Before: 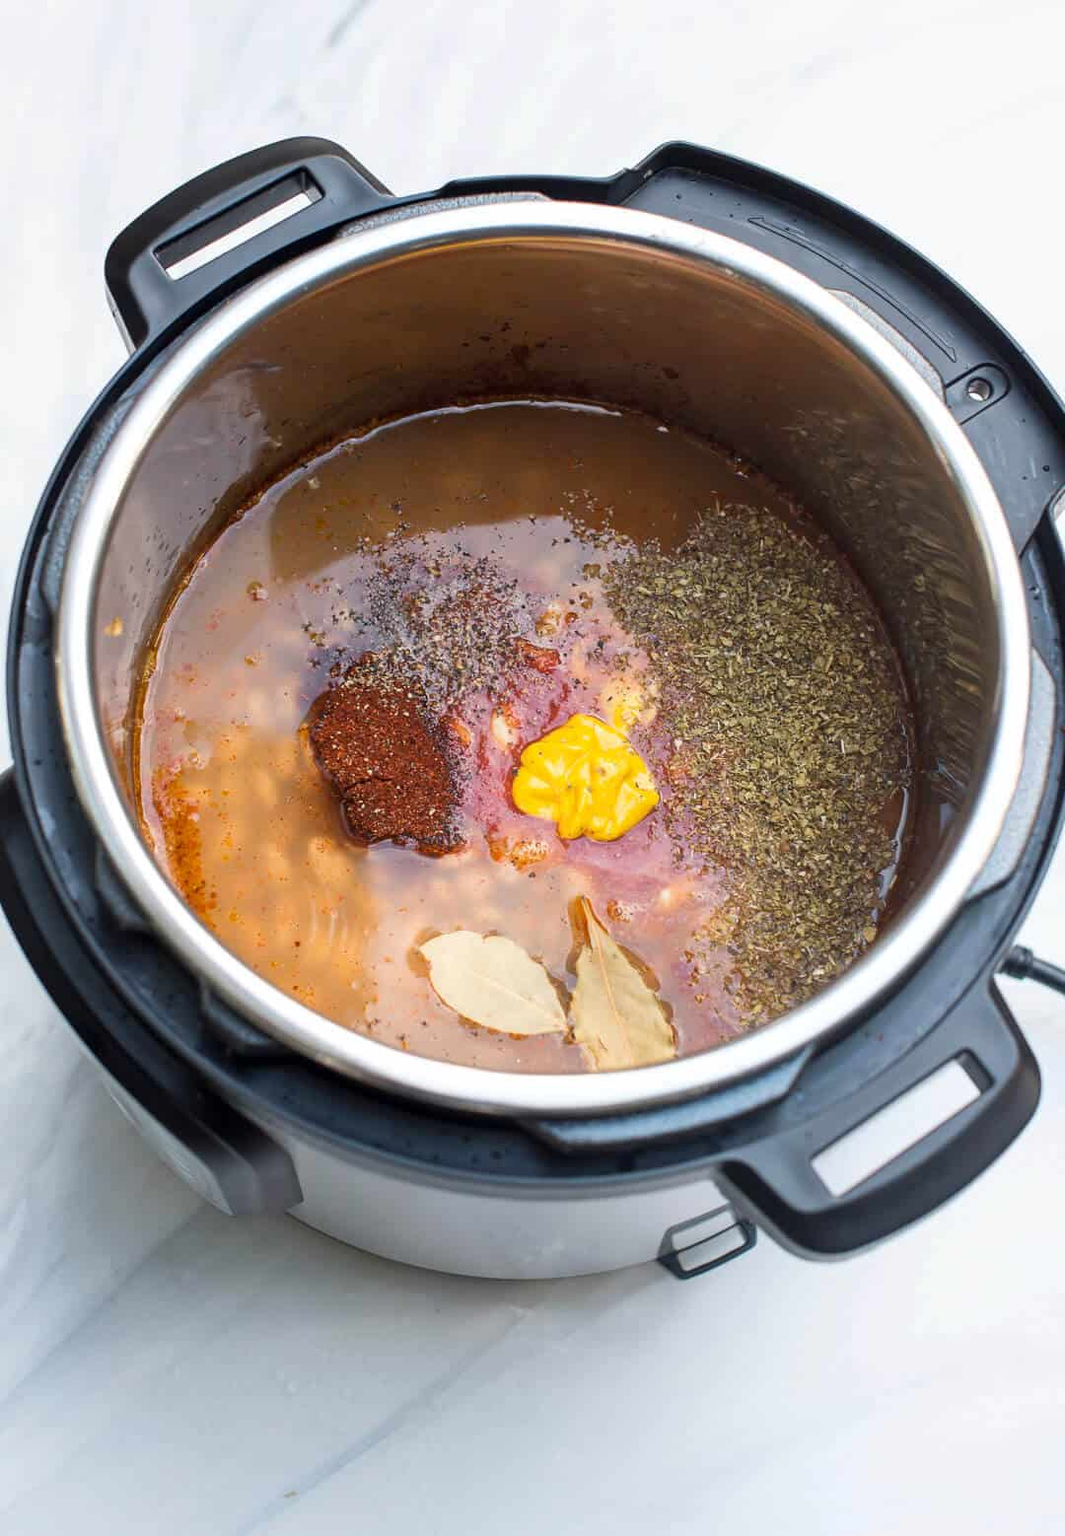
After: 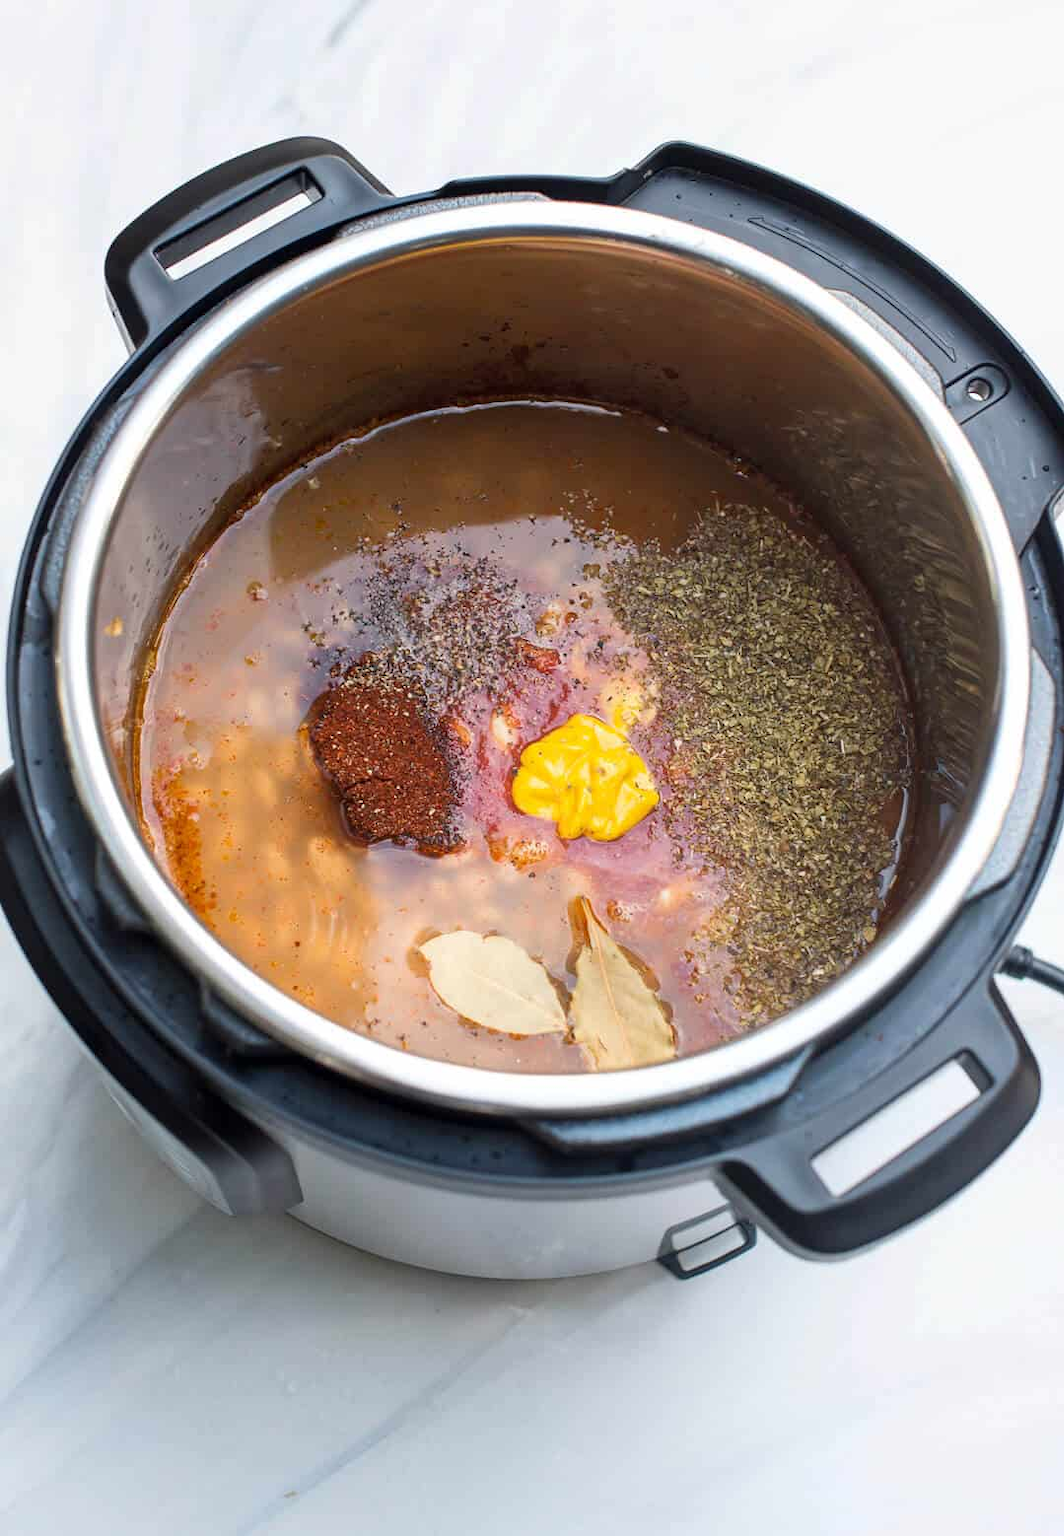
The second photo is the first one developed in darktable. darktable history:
exposure: compensate highlight preservation false
white balance: emerald 1
